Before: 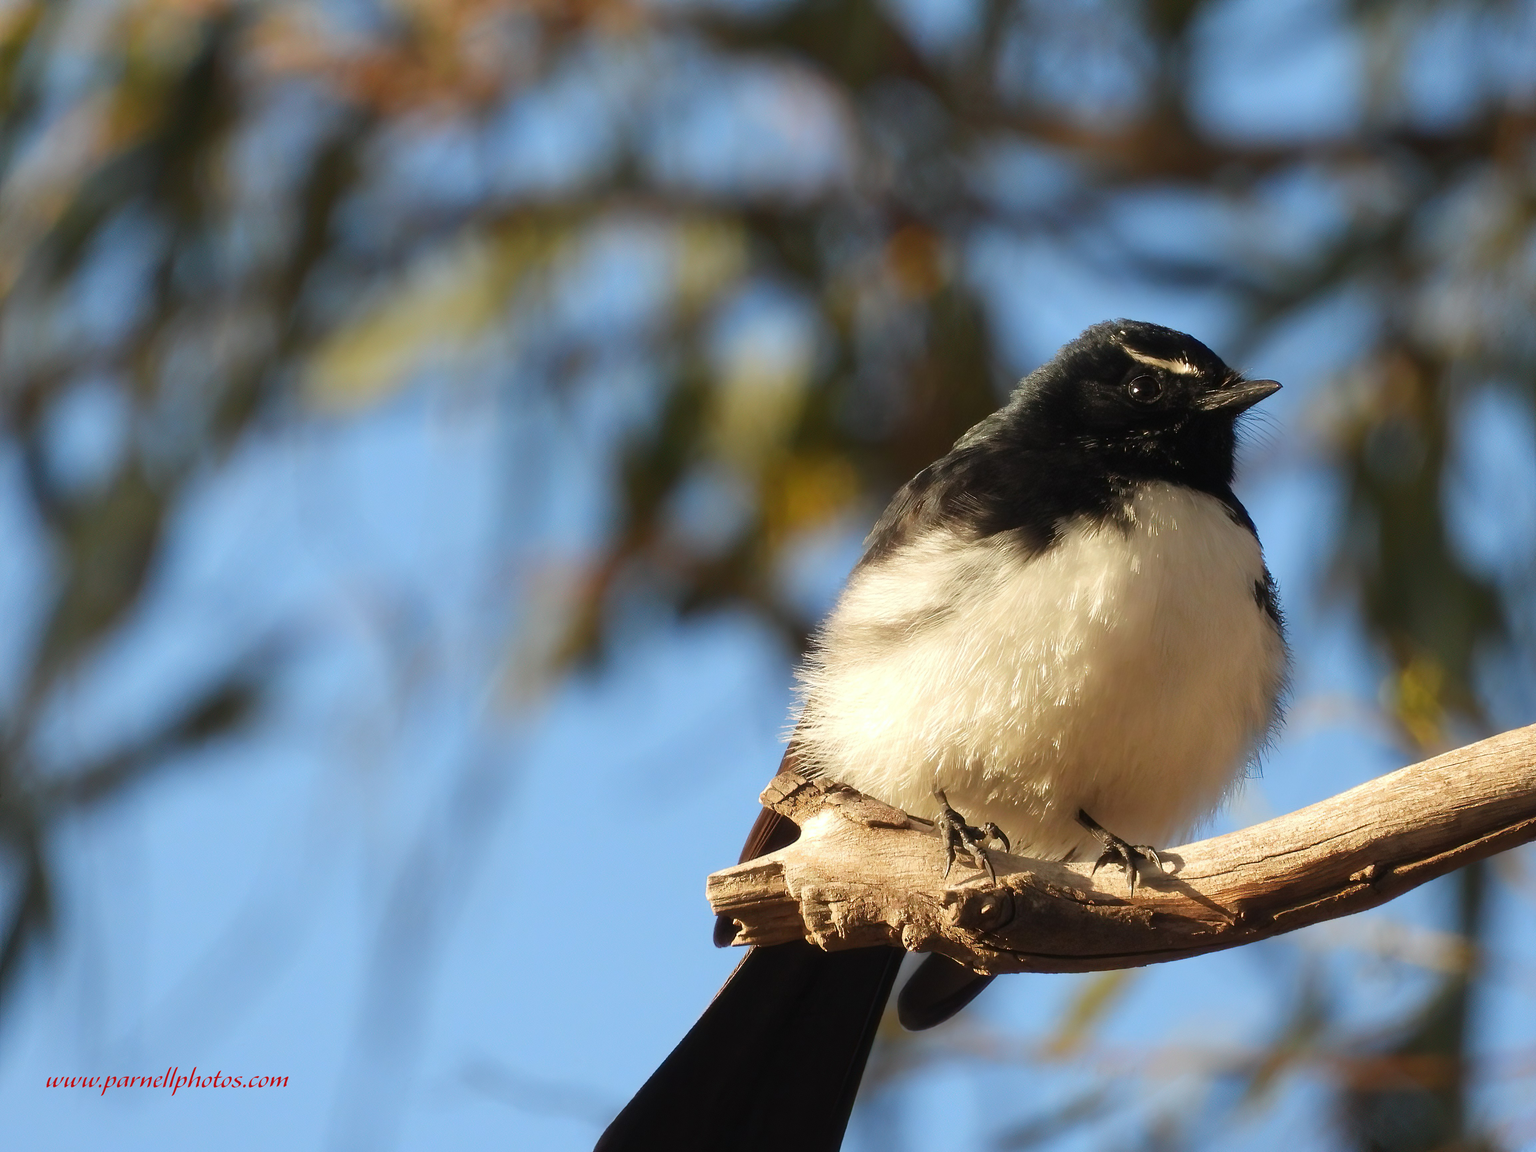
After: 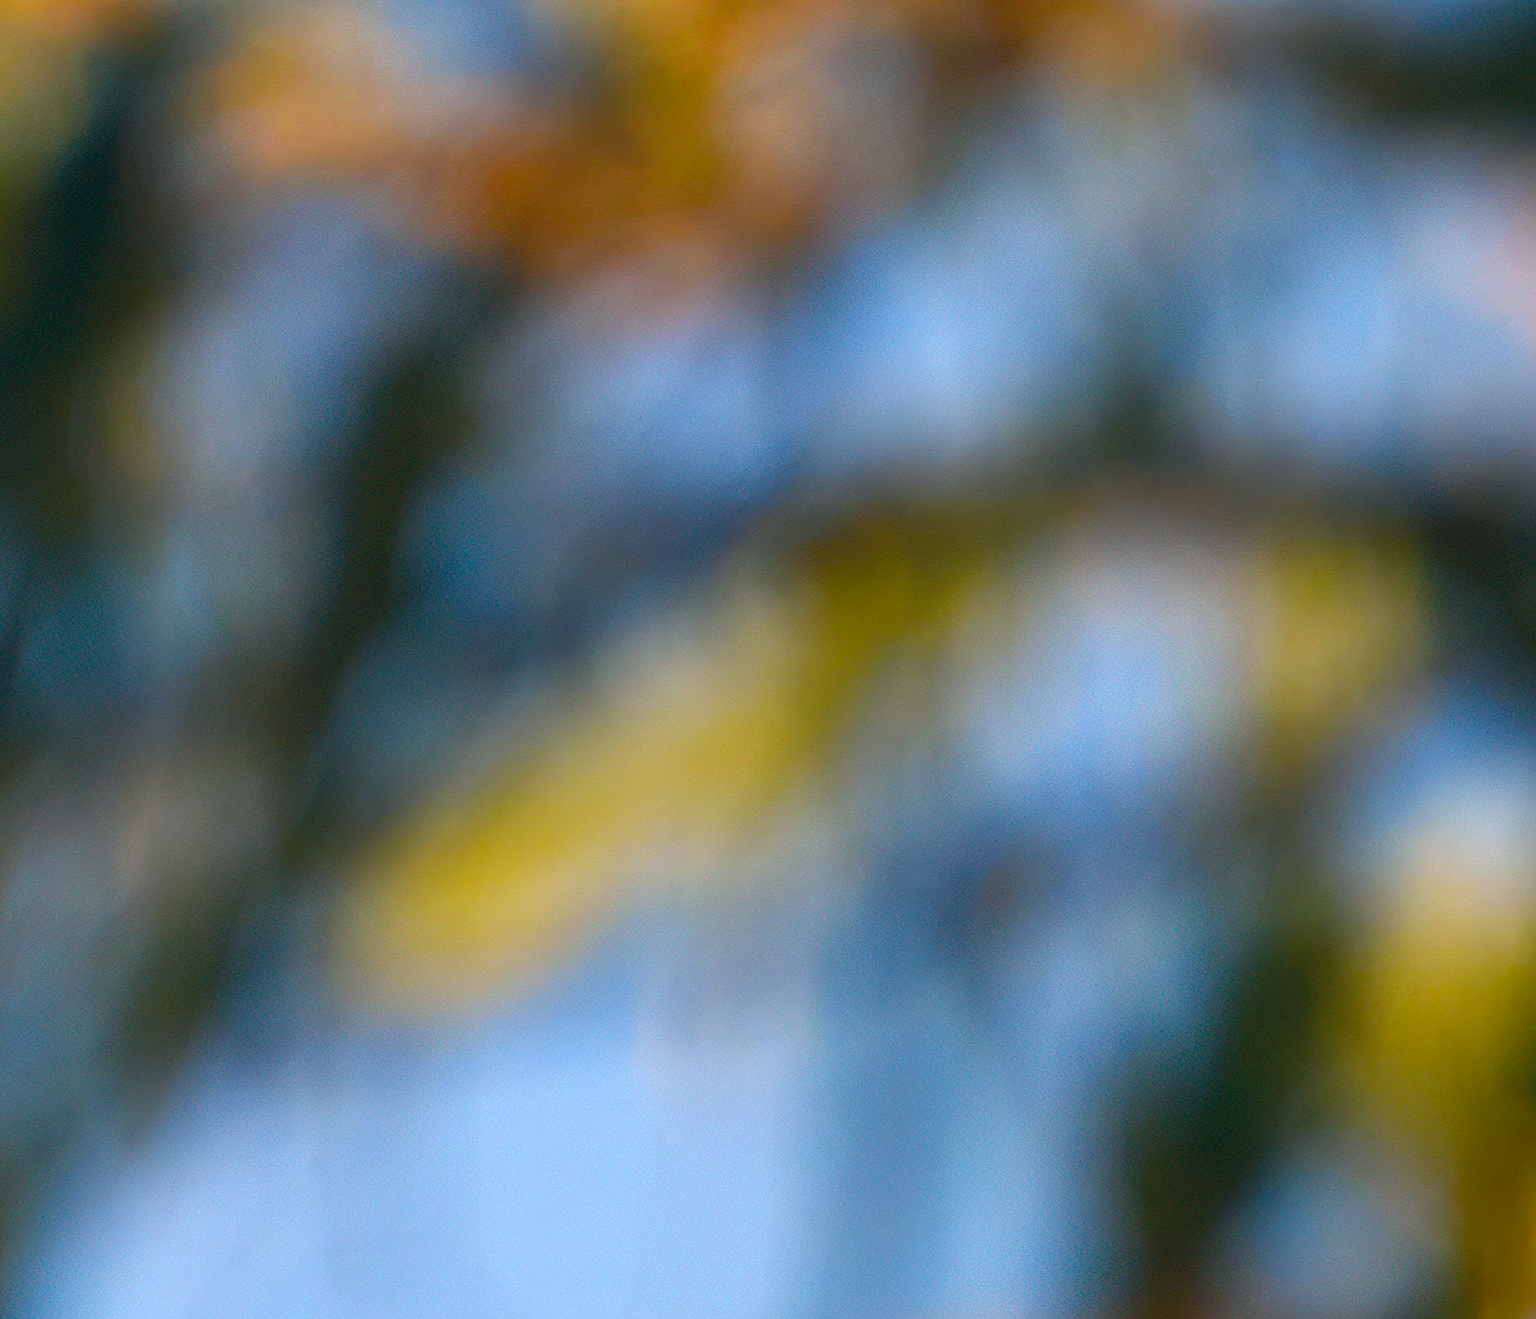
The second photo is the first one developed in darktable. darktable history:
crop and rotate: left 10.795%, top 0.11%, right 48.483%, bottom 53.223%
haze removal: adaptive false
color balance rgb: perceptual saturation grading › global saturation 30.61%, perceptual brilliance grading › global brilliance 1.826%, perceptual brilliance grading › highlights 7.488%, perceptual brilliance grading › shadows -3.422%, global vibrance 20%
color correction: highlights a* 10.28, highlights b* 14.07, shadows a* -9.87, shadows b* -14.87
sharpen: on, module defaults
